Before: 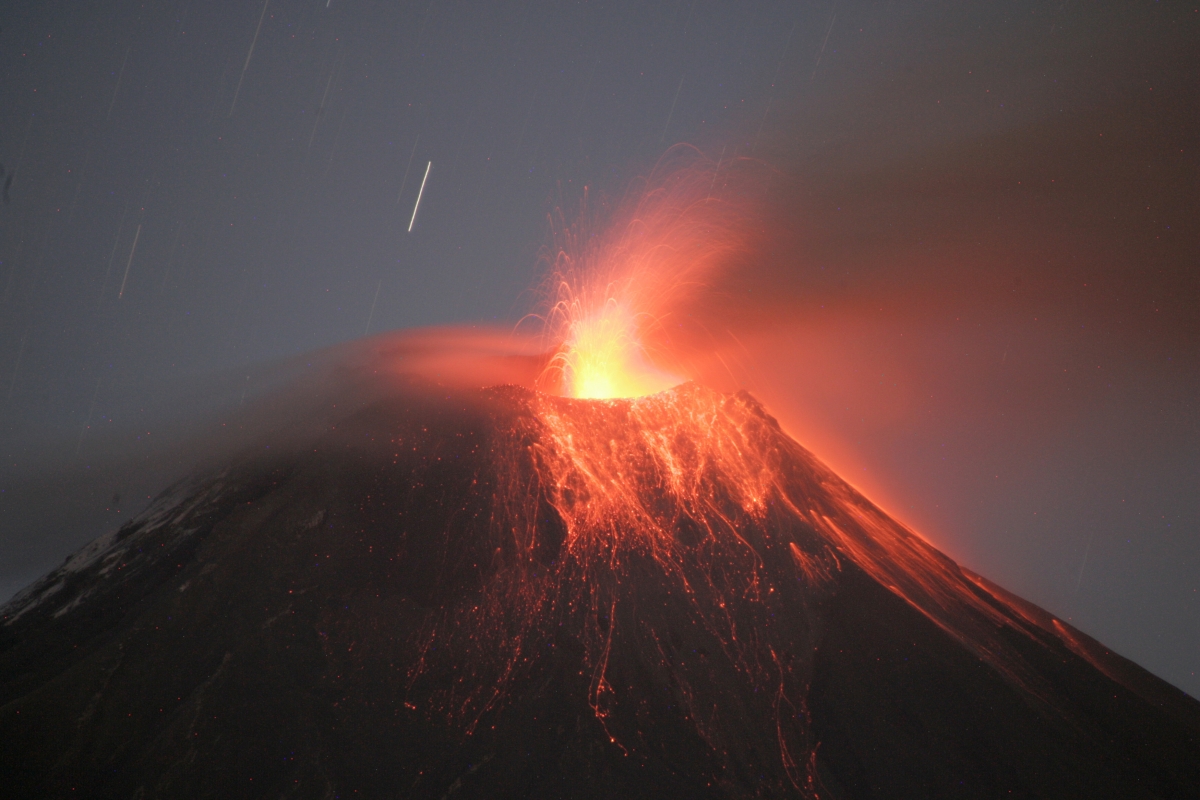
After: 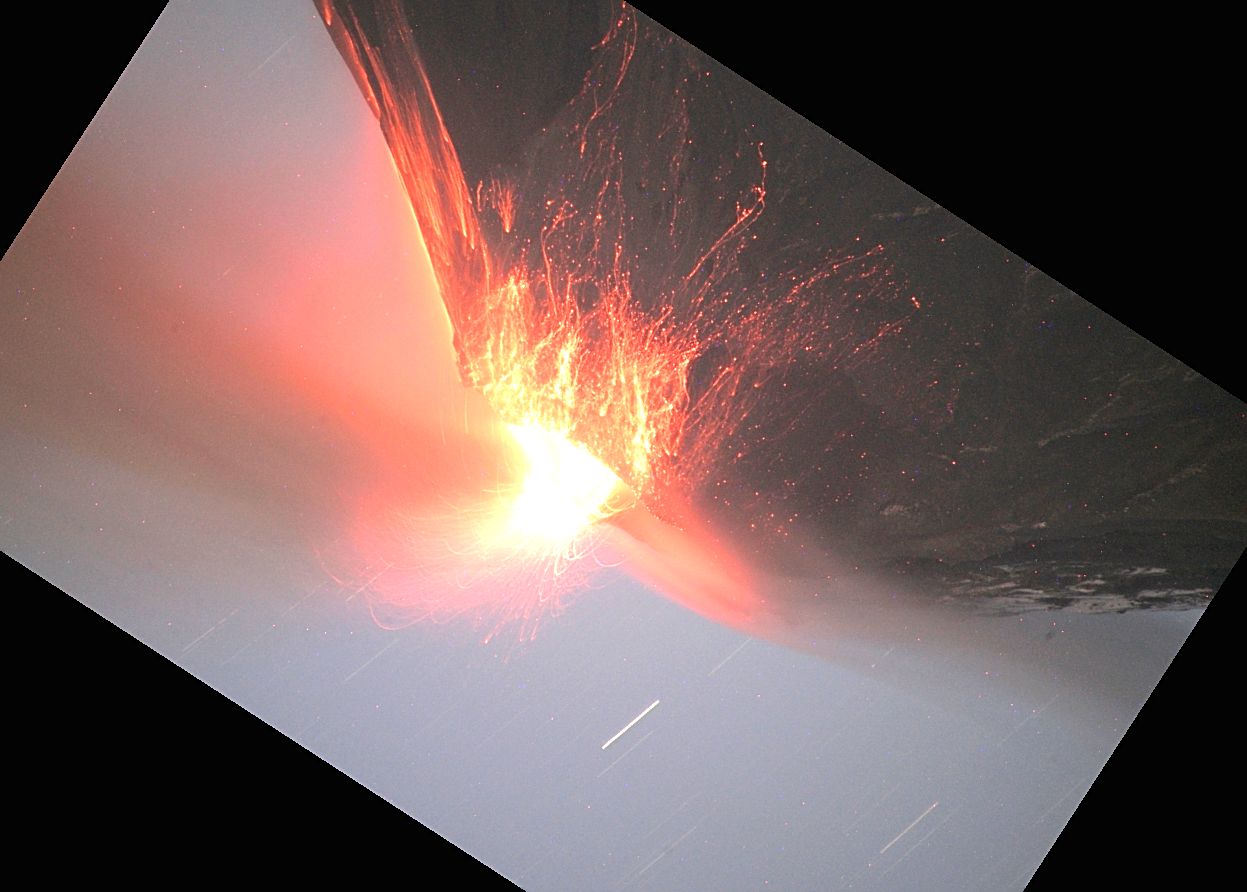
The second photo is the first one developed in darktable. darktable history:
exposure: black level correction 0, exposure 1.955 EV, compensate highlight preservation false
sharpen: on, module defaults
crop and rotate: angle 147.05°, left 9.104%, top 15.586%, right 4.383%, bottom 16.97%
